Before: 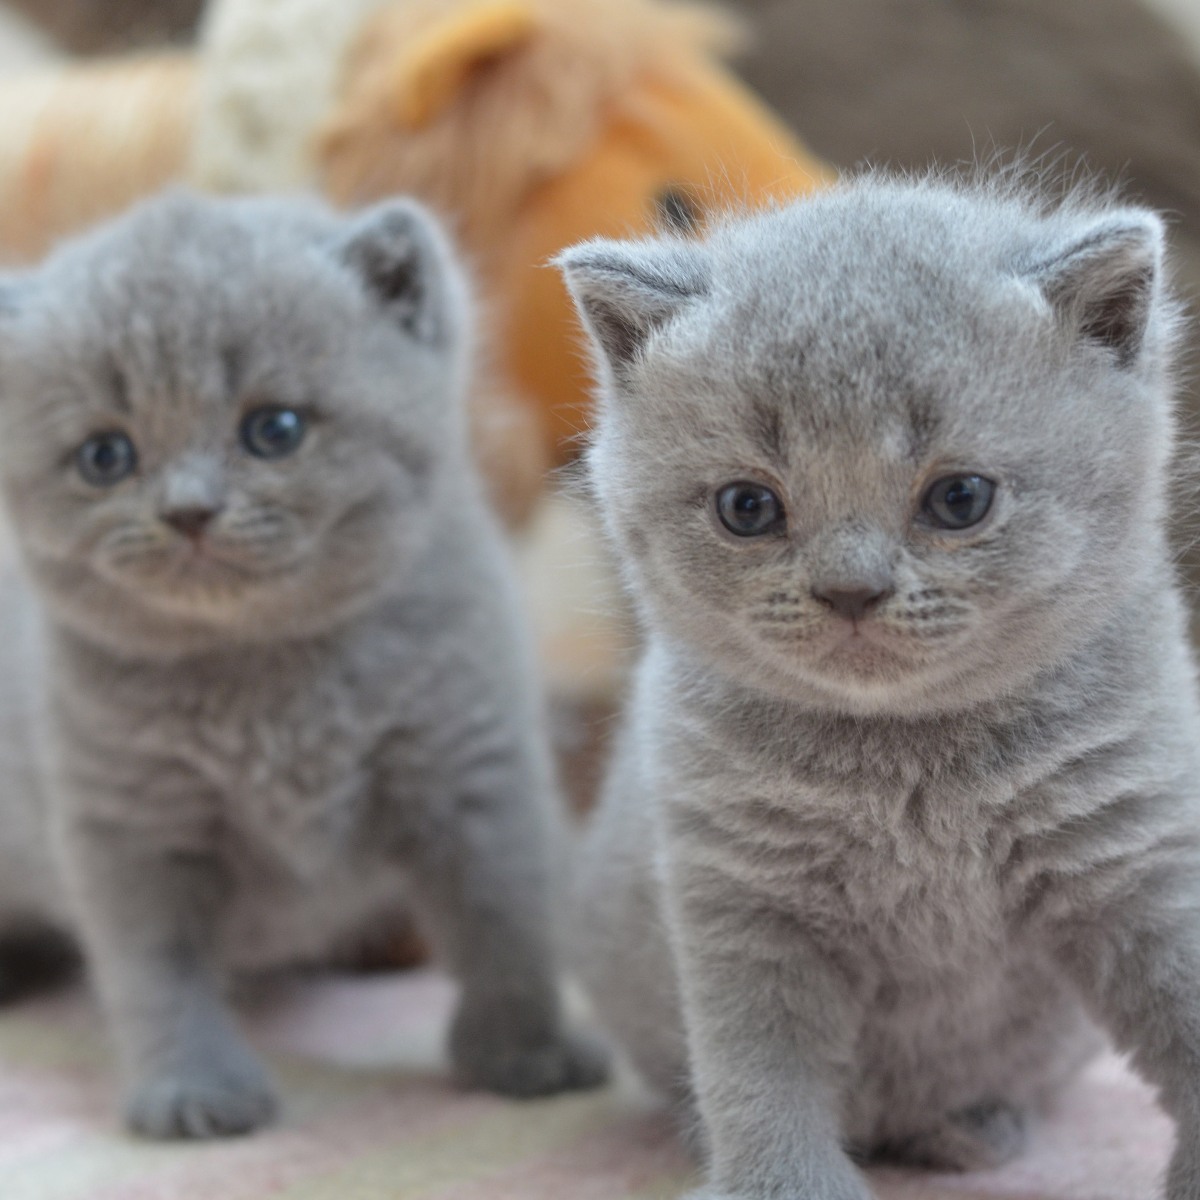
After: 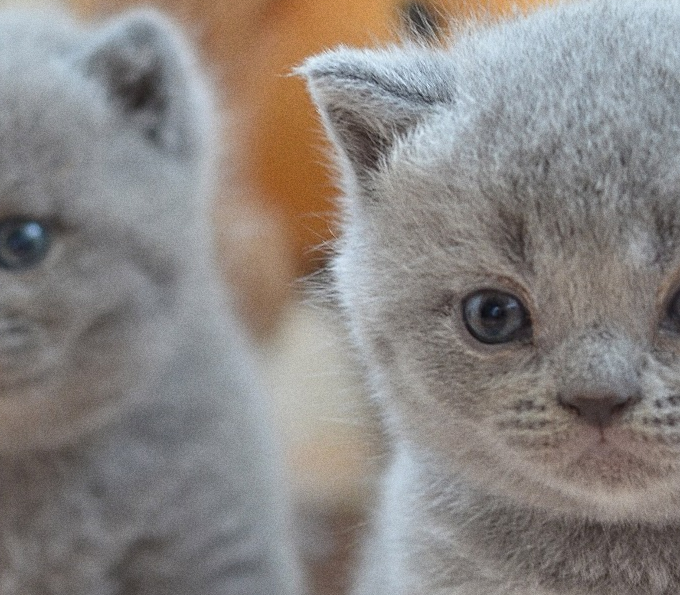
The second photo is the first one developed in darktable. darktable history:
grain: coarseness 0.09 ISO
sharpen: on, module defaults
crop: left 20.932%, top 15.471%, right 21.848%, bottom 34.081%
rotate and perspective: rotation -0.45°, automatic cropping original format, crop left 0.008, crop right 0.992, crop top 0.012, crop bottom 0.988
